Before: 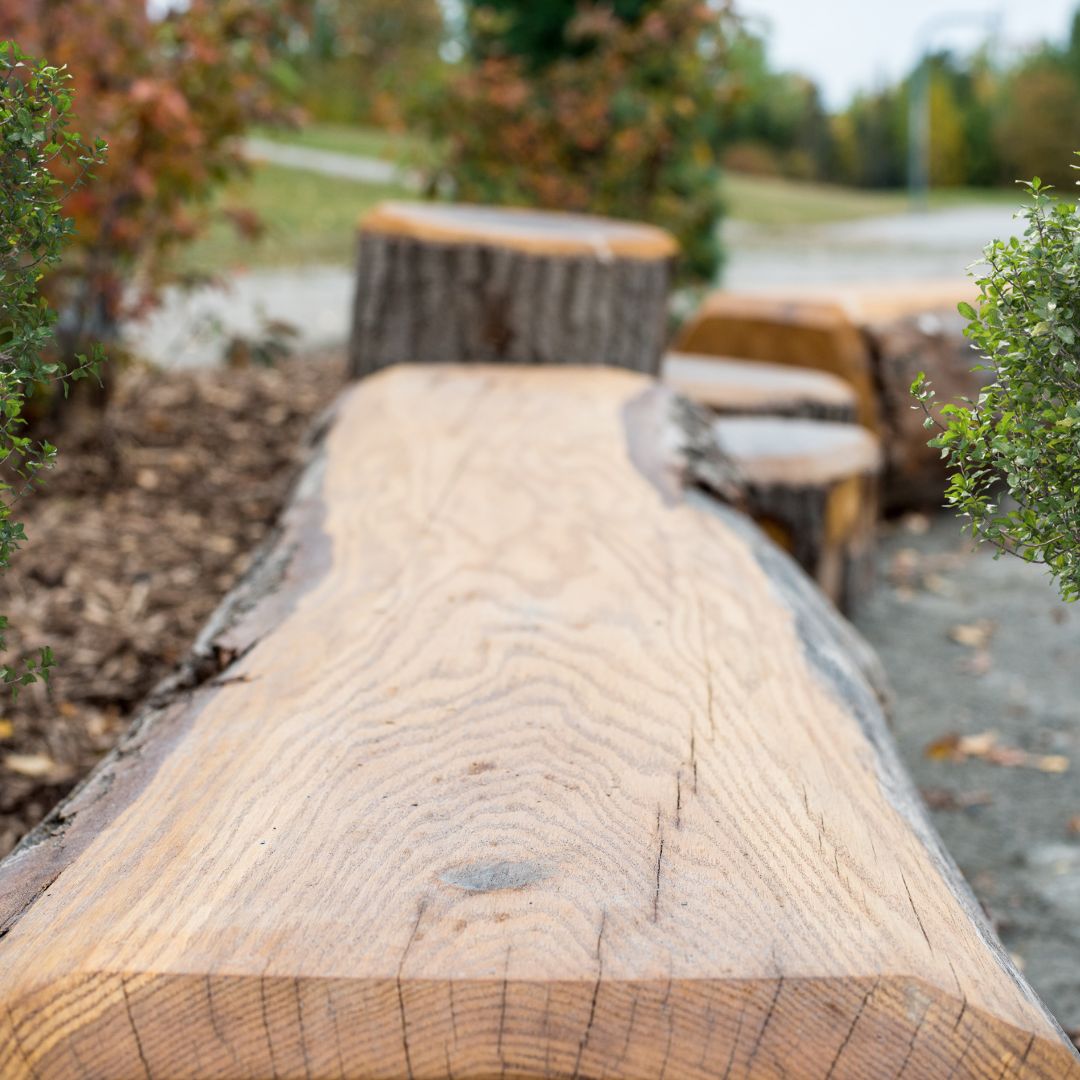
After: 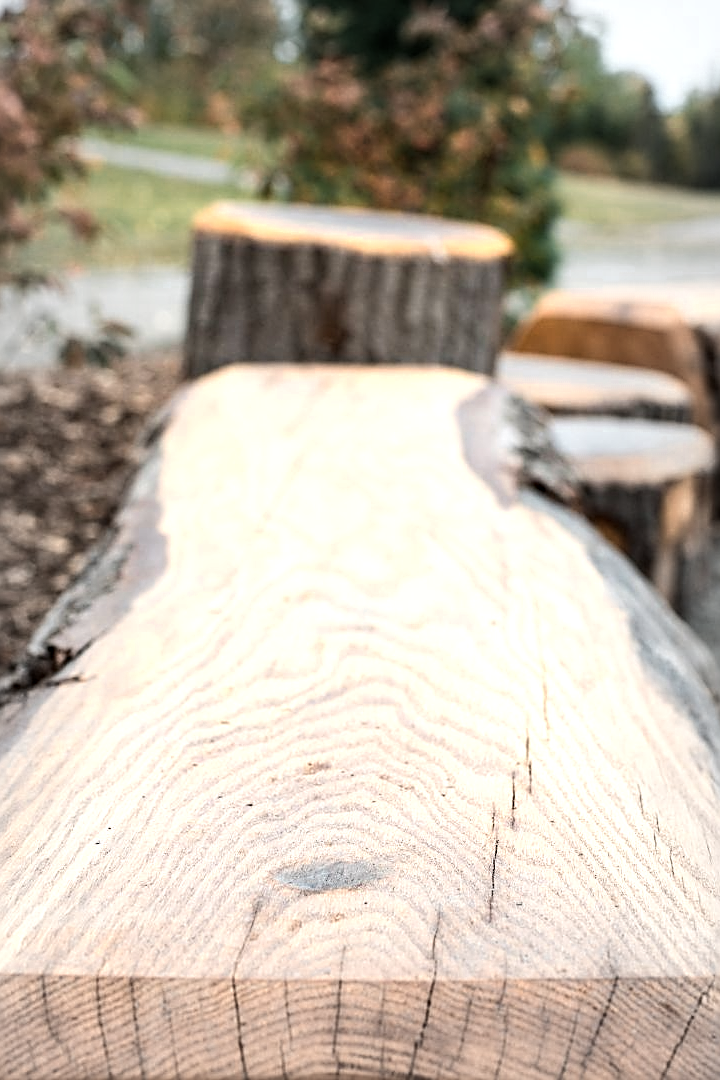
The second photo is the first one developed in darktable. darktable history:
sharpen: amount 0.745
vignetting: fall-off start 53.59%, brightness -0.213, automatic ratio true, width/height ratio 1.318, shape 0.212
color zones: curves: ch0 [(0.018, 0.548) (0.197, 0.654) (0.425, 0.447) (0.605, 0.658) (0.732, 0.579)]; ch1 [(0.105, 0.531) (0.224, 0.531) (0.386, 0.39) (0.618, 0.456) (0.732, 0.456) (0.956, 0.421)]; ch2 [(0.039, 0.583) (0.215, 0.465) (0.399, 0.544) (0.465, 0.548) (0.614, 0.447) (0.724, 0.43) (0.882, 0.623) (0.956, 0.632)]
tone equalizer: -8 EV -0.43 EV, -7 EV -0.422 EV, -6 EV -0.361 EV, -5 EV -0.236 EV, -3 EV 0.232 EV, -2 EV 0.331 EV, -1 EV 0.377 EV, +0 EV 0.41 EV, edges refinement/feathering 500, mask exposure compensation -1.57 EV, preserve details no
crop and rotate: left 15.363%, right 17.89%
color correction: highlights b* 0.034
